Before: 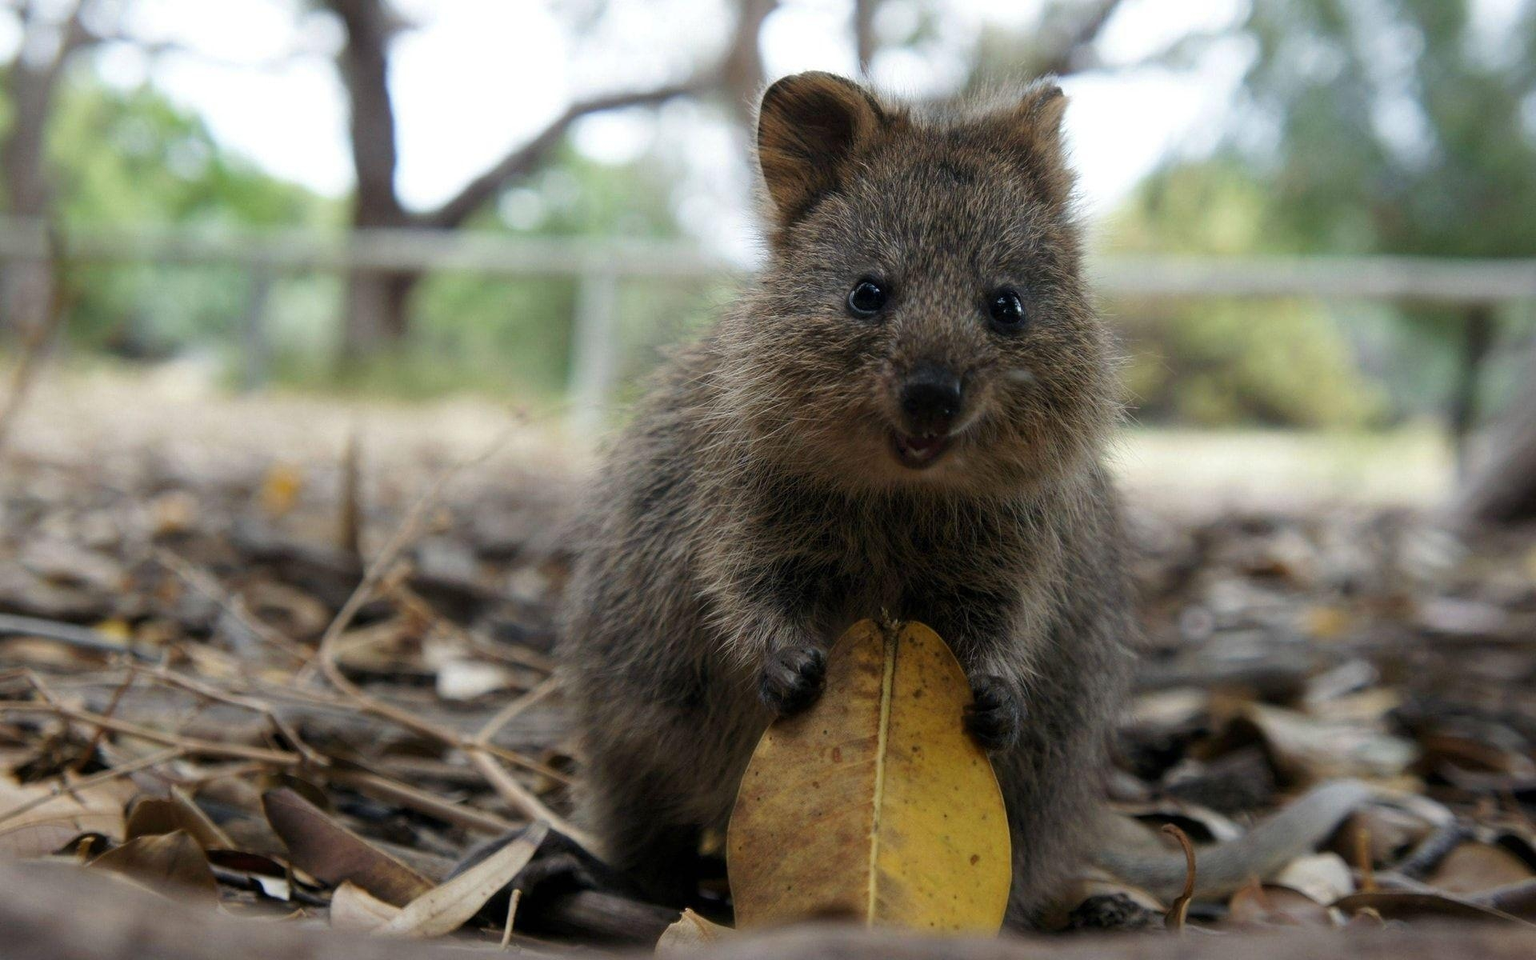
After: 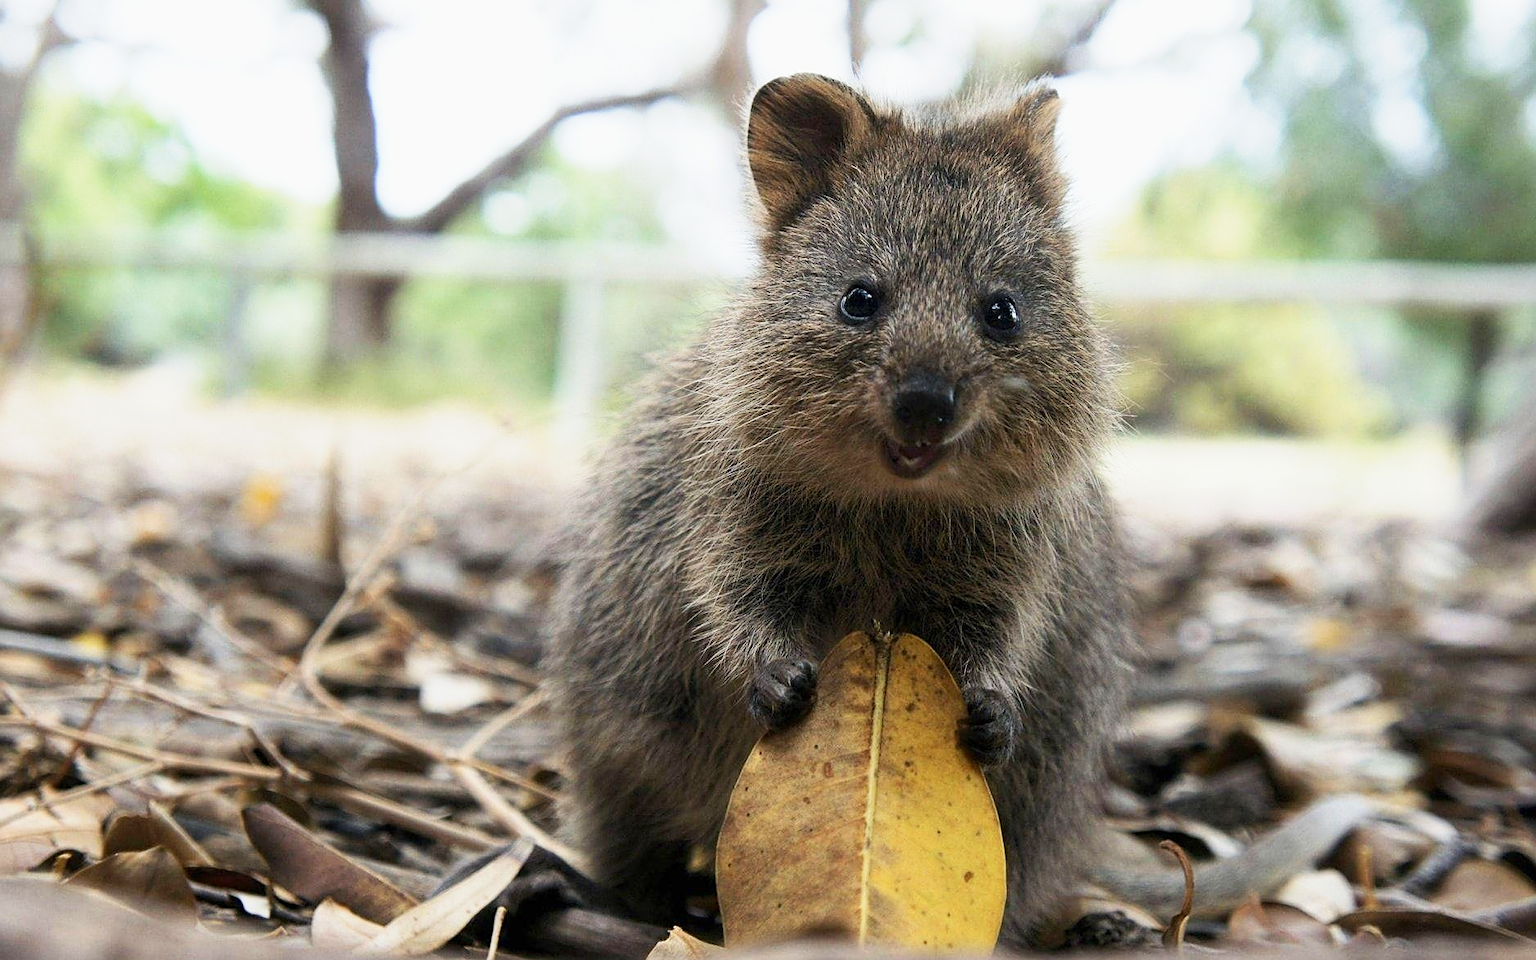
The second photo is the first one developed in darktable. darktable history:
crop: left 1.651%, right 0.27%, bottom 1.794%
exposure: exposure 0.339 EV, compensate highlight preservation false
contrast brightness saturation: contrast 0.147, brightness 0.053
base curve: curves: ch0 [(0, 0) (0.088, 0.125) (0.176, 0.251) (0.354, 0.501) (0.613, 0.749) (1, 0.877)], preserve colors none
sharpen: on, module defaults
